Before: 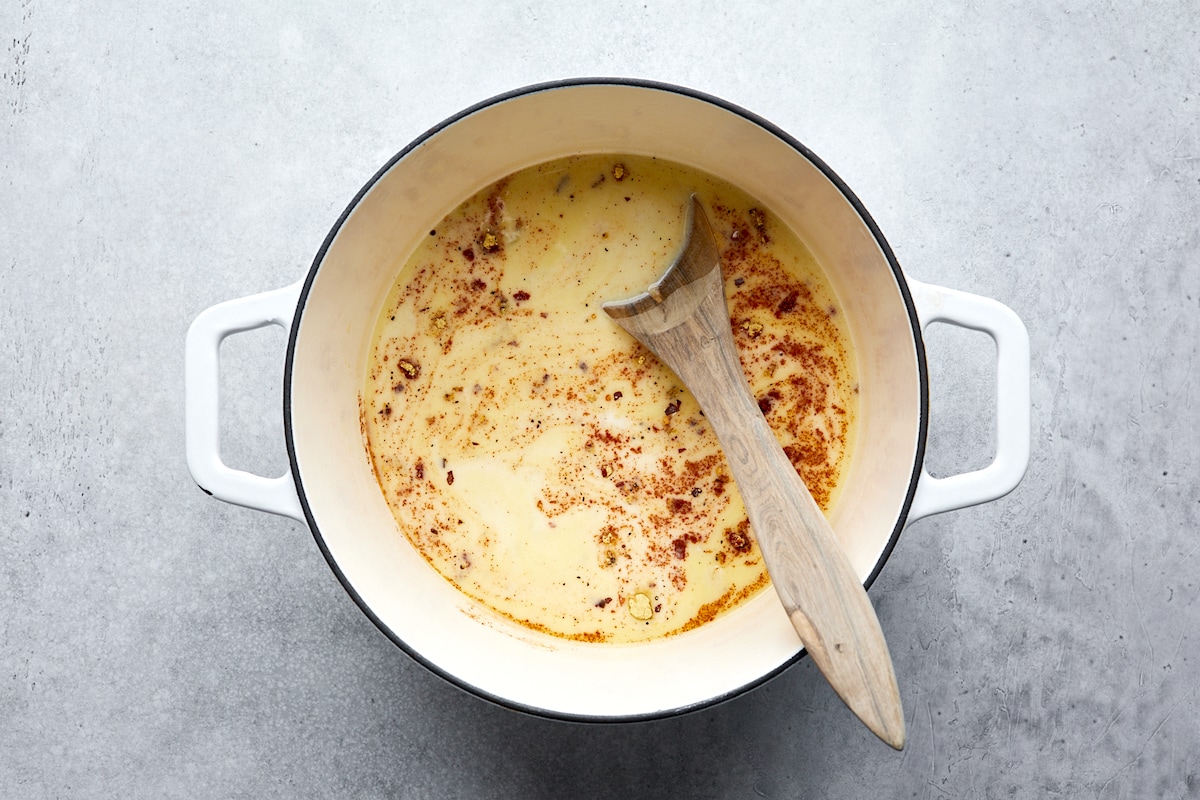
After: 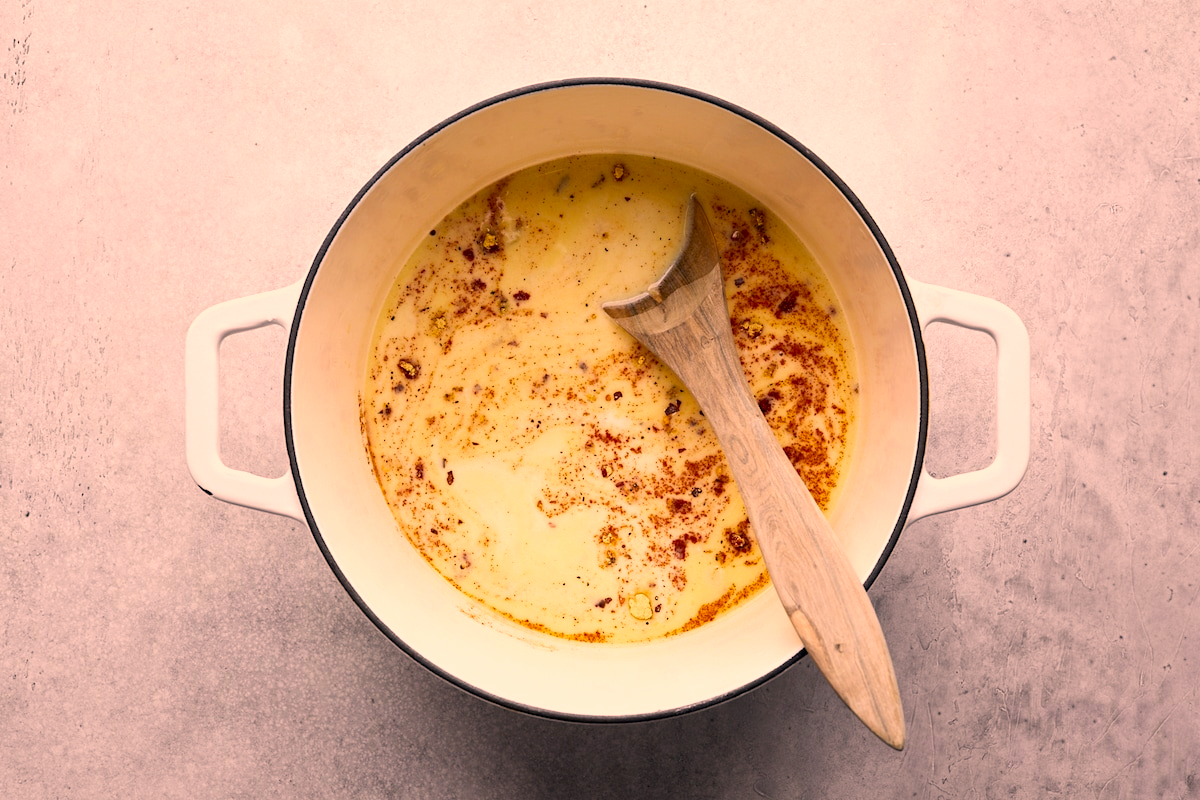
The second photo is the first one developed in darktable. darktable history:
color correction: highlights a* 22.18, highlights b* 22.21
